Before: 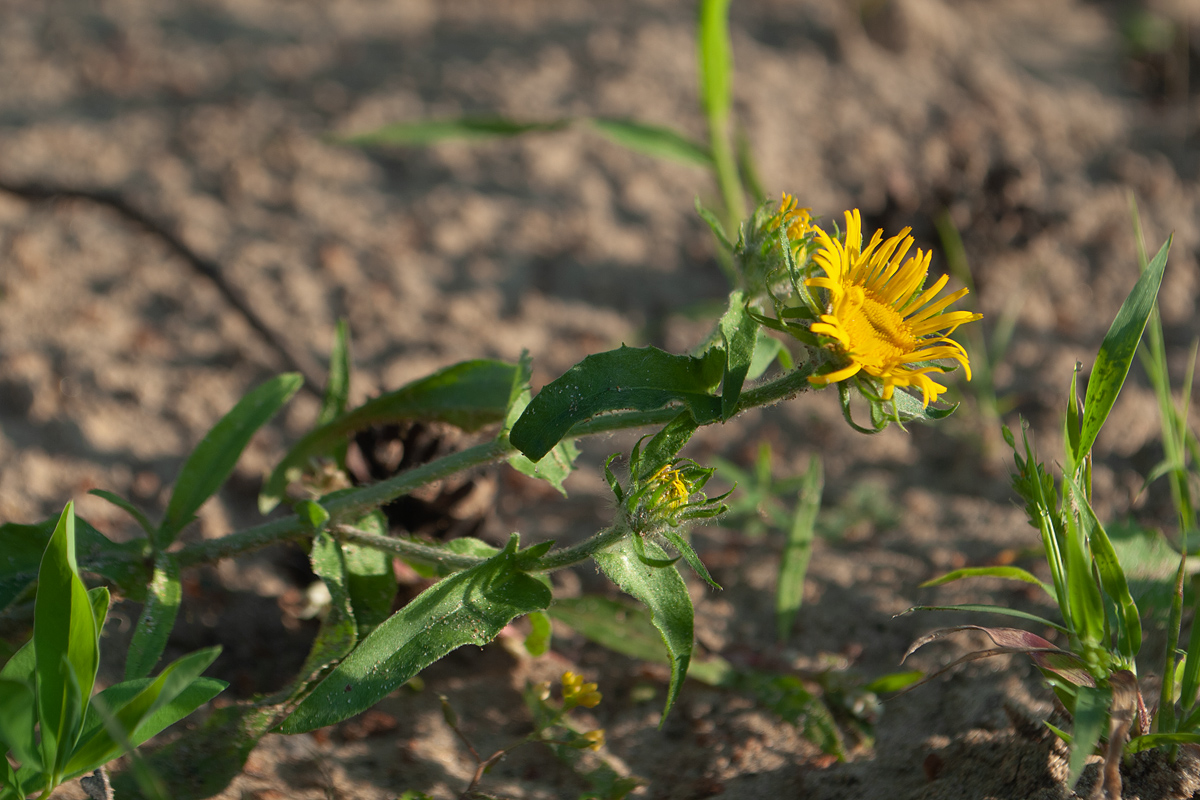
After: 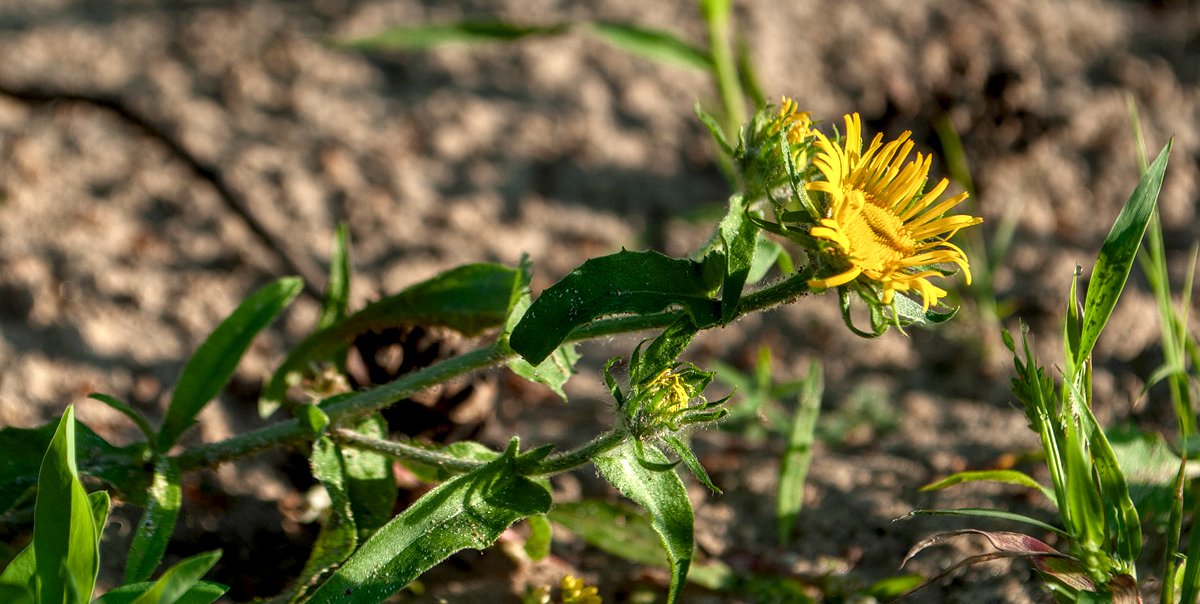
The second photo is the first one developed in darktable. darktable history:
local contrast: highlights 3%, shadows 7%, detail 181%
crop and rotate: top 12.094%, bottom 12.347%
color balance rgb: shadows lift › chroma 0.957%, shadows lift › hue 115.19°, perceptual saturation grading › global saturation 20%, perceptual saturation grading › highlights -25.515%, perceptual saturation grading › shadows 25.327%, global vibrance 20%
